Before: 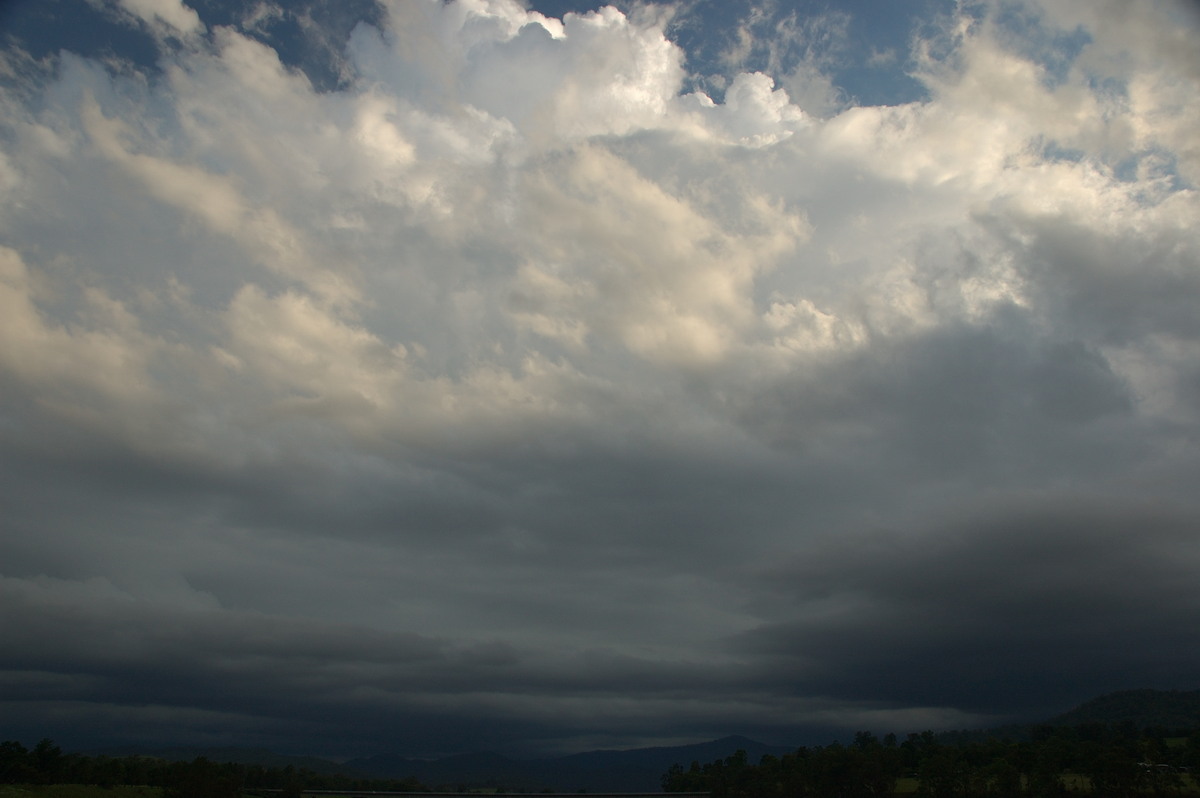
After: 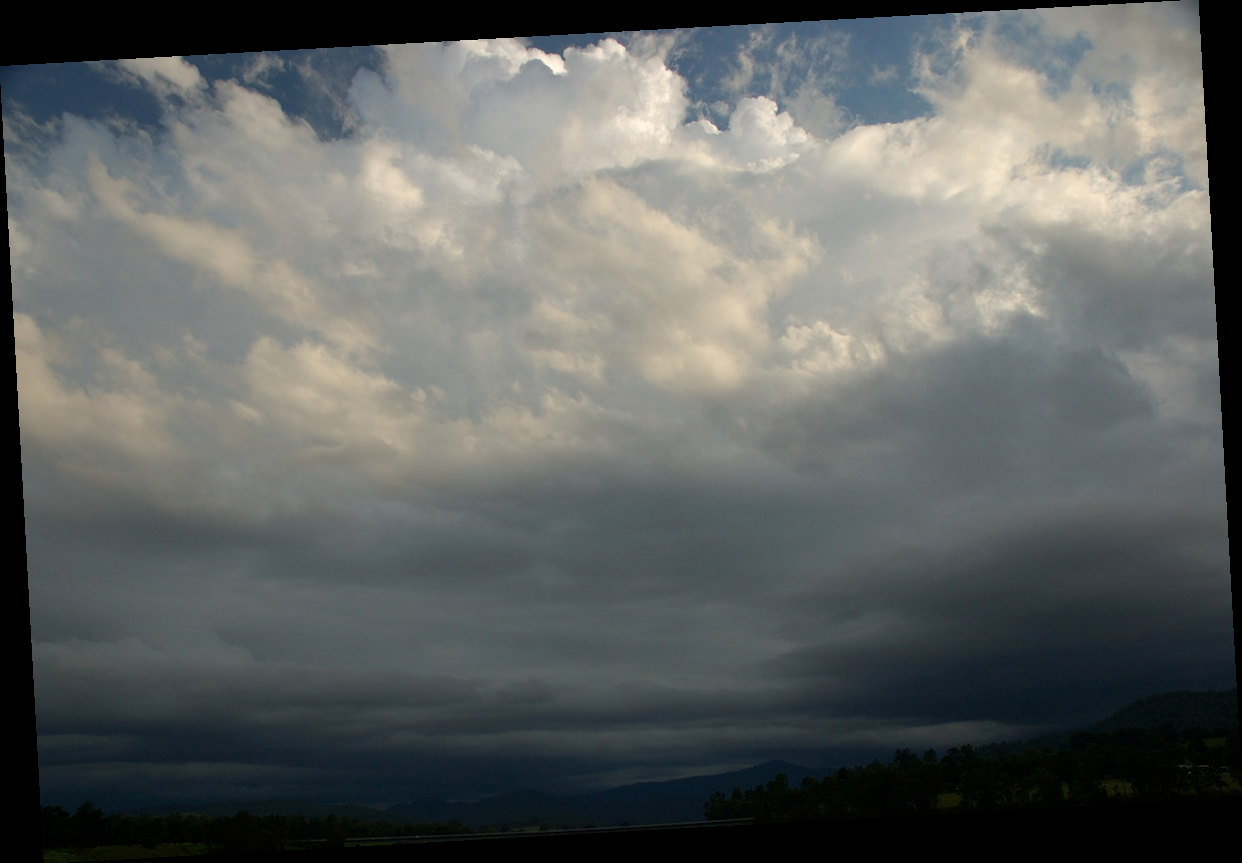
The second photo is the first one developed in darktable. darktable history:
white balance: red 1, blue 1
rotate and perspective: rotation -3.18°, automatic cropping off
